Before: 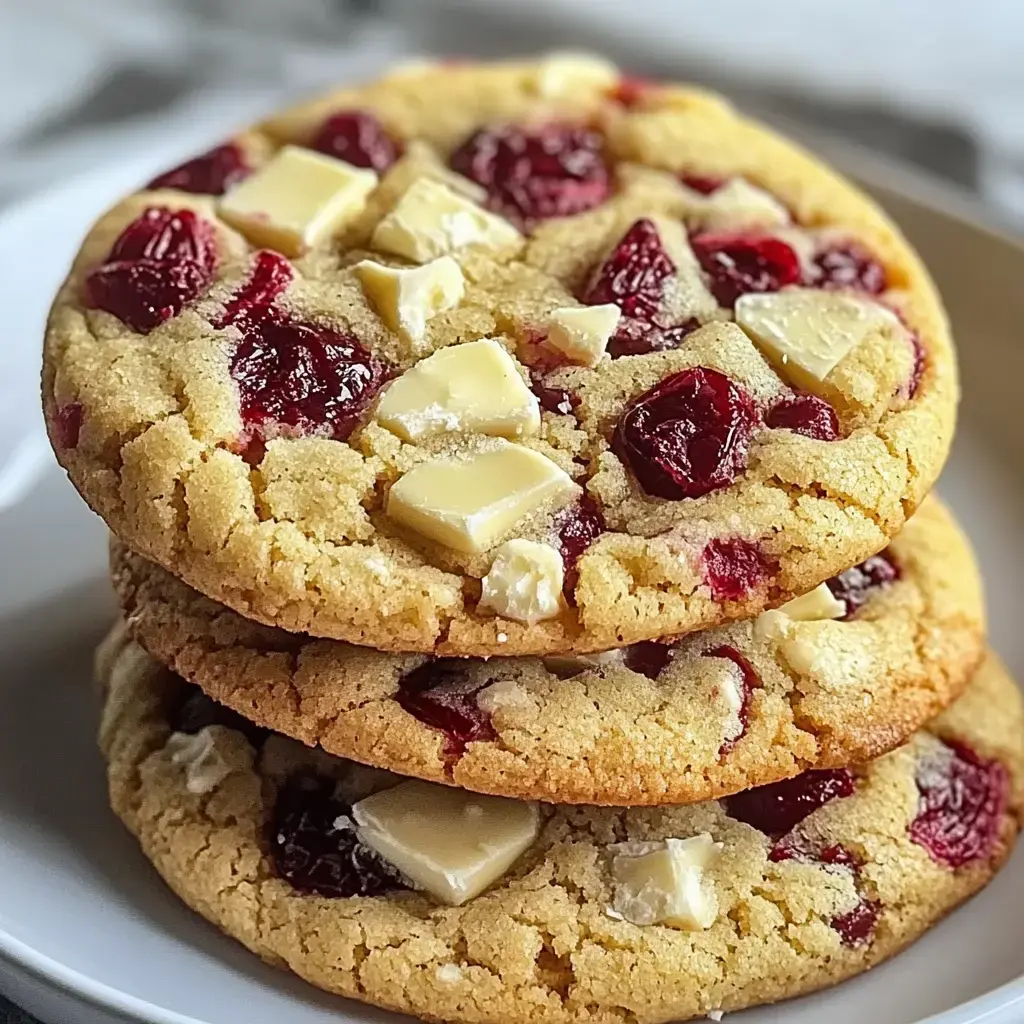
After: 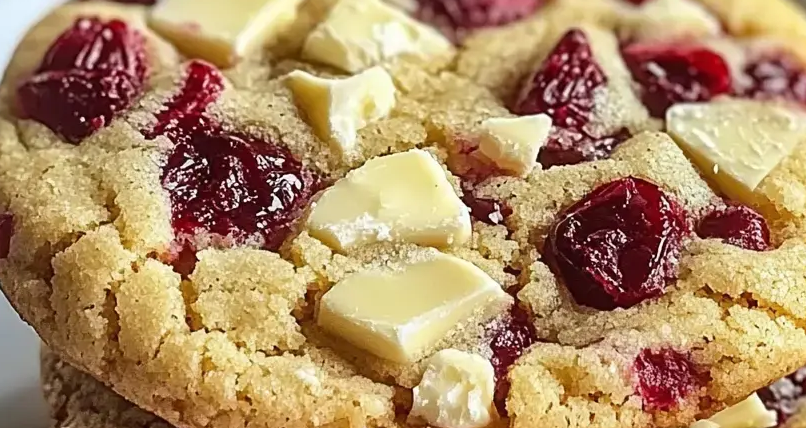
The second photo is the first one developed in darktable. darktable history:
crop: left 6.824%, top 18.633%, right 14.457%, bottom 39.522%
